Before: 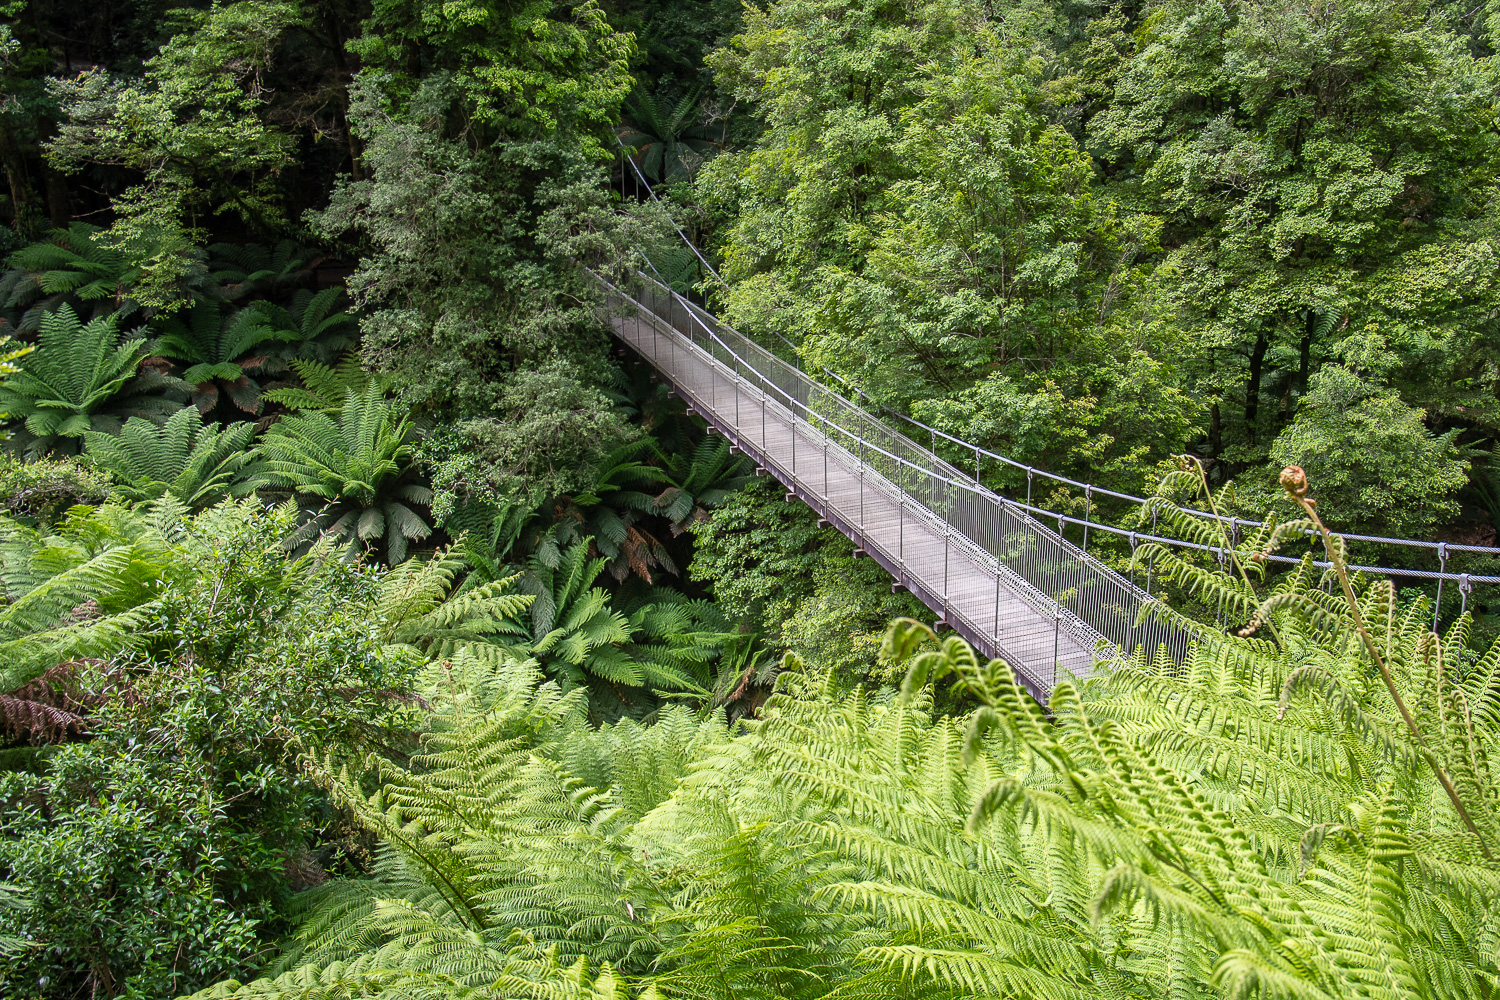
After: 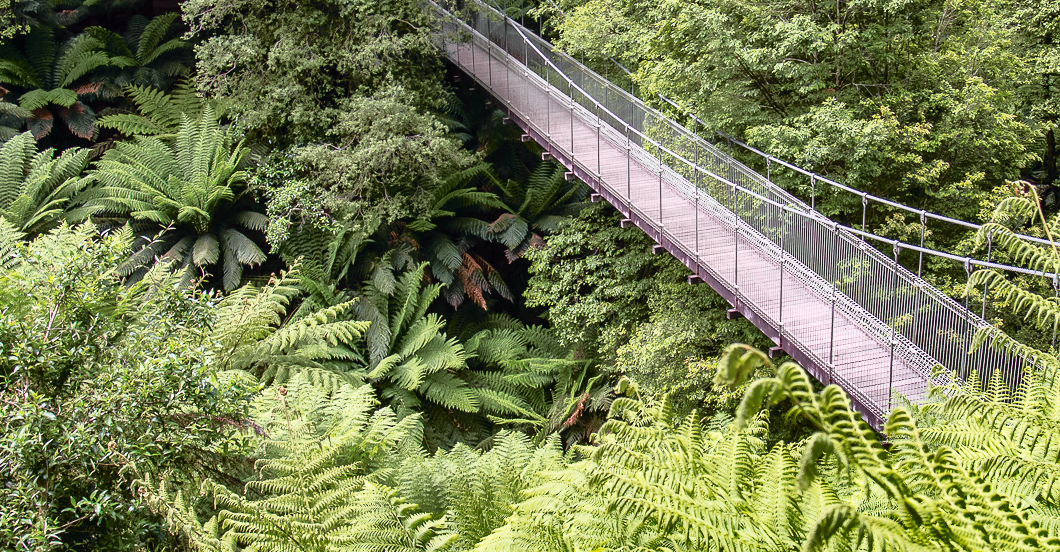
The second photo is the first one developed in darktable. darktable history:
crop: left 11.022%, top 27.477%, right 18.269%, bottom 17.262%
shadows and highlights: white point adjustment 0.086, highlights -69.04, soften with gaussian
exposure: black level correction 0.001, exposure 0.143 EV, compensate highlight preservation false
tone curve: curves: ch0 [(0, 0.009) (0.105, 0.08) (0.195, 0.18) (0.283, 0.316) (0.384, 0.434) (0.485, 0.531) (0.638, 0.69) (0.81, 0.872) (1, 0.977)]; ch1 [(0, 0) (0.161, 0.092) (0.35, 0.33) (0.379, 0.401) (0.456, 0.469) (0.498, 0.502) (0.52, 0.536) (0.586, 0.617) (0.635, 0.655) (1, 1)]; ch2 [(0, 0) (0.371, 0.362) (0.437, 0.437) (0.483, 0.484) (0.53, 0.515) (0.56, 0.571) (0.622, 0.606) (1, 1)], color space Lab, independent channels, preserve colors none
